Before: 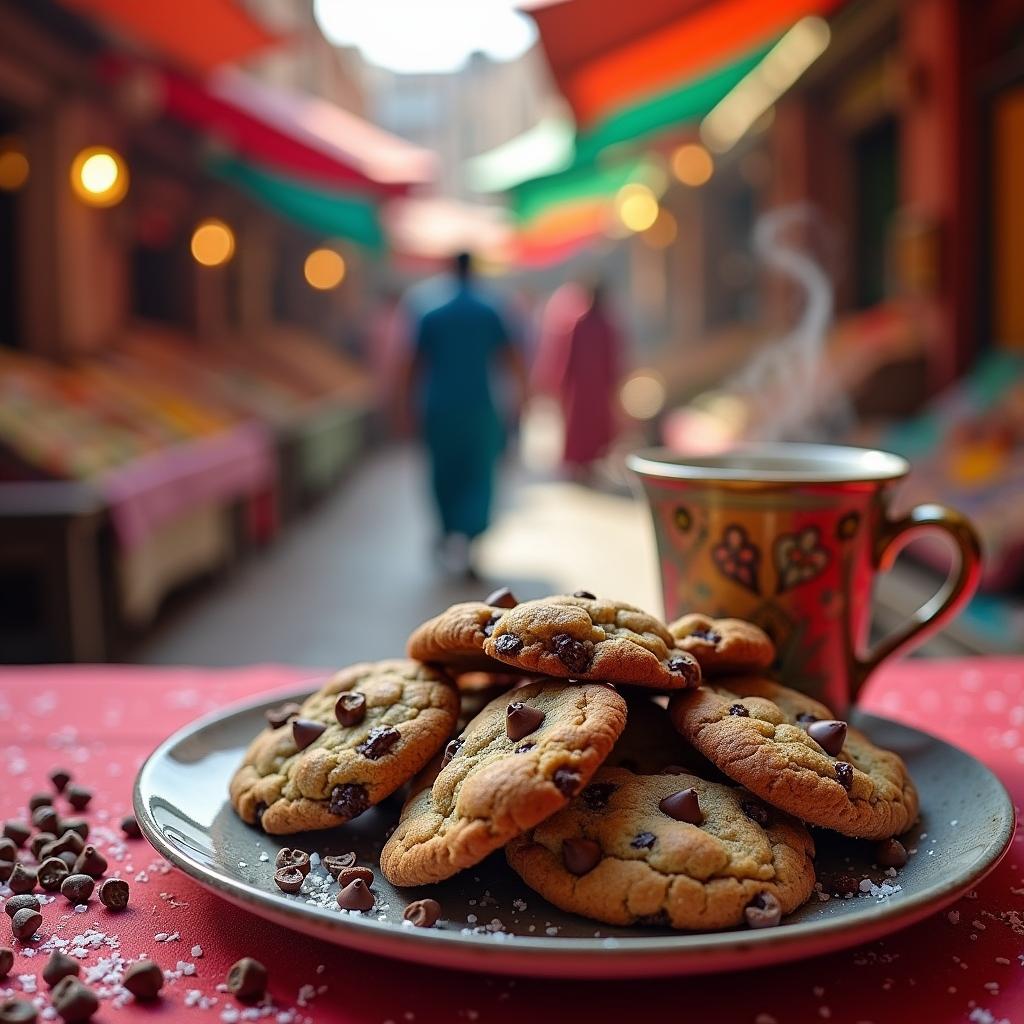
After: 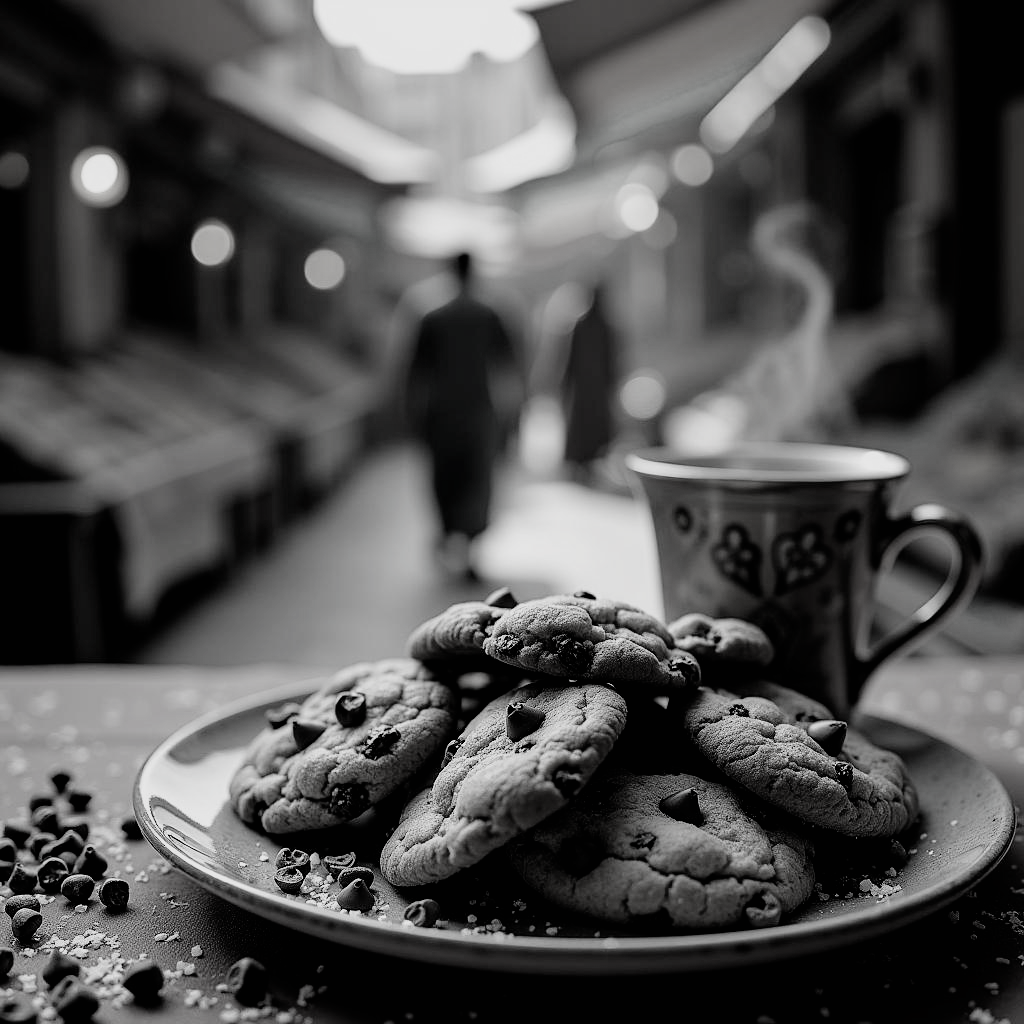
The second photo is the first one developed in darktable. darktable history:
filmic rgb: black relative exposure -5.1 EV, white relative exposure 3.52 EV, threshold 2.95 EV, hardness 3.16, contrast 1.198, highlights saturation mix -49.39%, preserve chrominance no, color science v4 (2020), type of noise poissonian, enable highlight reconstruction true
